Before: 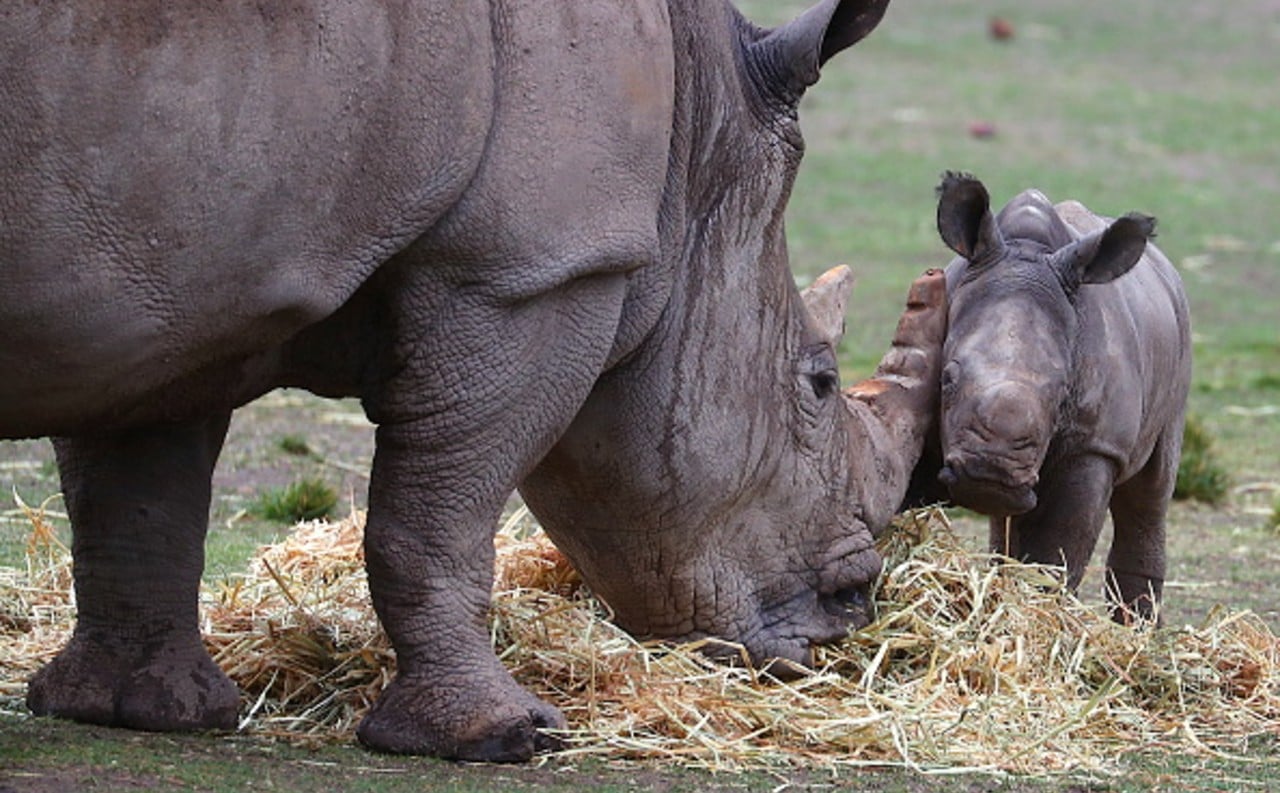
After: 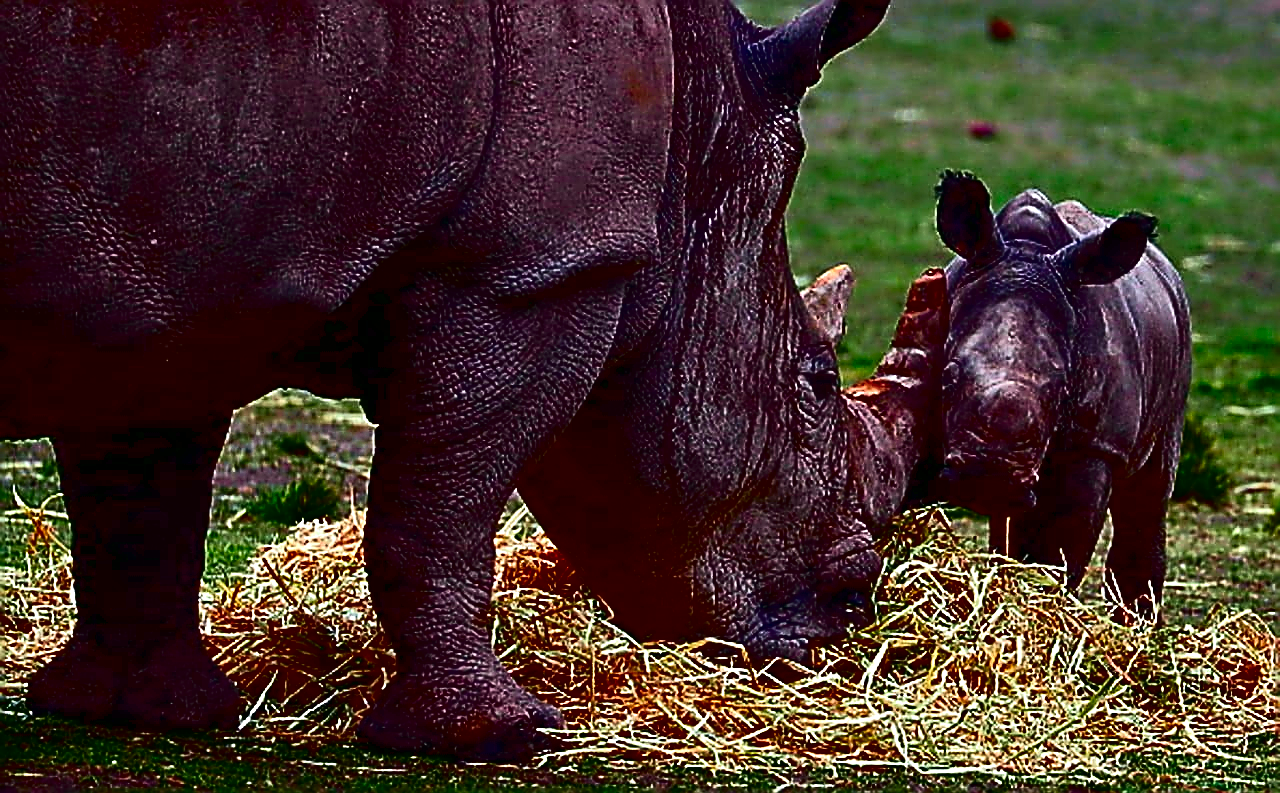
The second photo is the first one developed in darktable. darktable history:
sharpen: amount 1.861
tone curve: curves: ch0 [(0, 0) (0.037, 0.011) (0.135, 0.093) (0.266, 0.281) (0.461, 0.555) (0.581, 0.716) (0.675, 0.793) (0.767, 0.849) (0.91, 0.924) (1, 0.979)]; ch1 [(0, 0) (0.292, 0.278) (0.431, 0.418) (0.493, 0.479) (0.506, 0.5) (0.532, 0.537) (0.562, 0.581) (0.641, 0.663) (0.754, 0.76) (1, 1)]; ch2 [(0, 0) (0.294, 0.3) (0.361, 0.372) (0.429, 0.445) (0.478, 0.486) (0.502, 0.498) (0.518, 0.522) (0.531, 0.549) (0.561, 0.59) (0.64, 0.655) (0.693, 0.706) (0.845, 0.833) (1, 0.951)], color space Lab, independent channels, preserve colors none
tone equalizer: -8 EV 1 EV, -7 EV 1 EV, -6 EV 1 EV, -5 EV 1 EV, -4 EV 1 EV, -3 EV 0.75 EV, -2 EV 0.5 EV, -1 EV 0.25 EV
contrast brightness saturation: brightness -1, saturation 1
